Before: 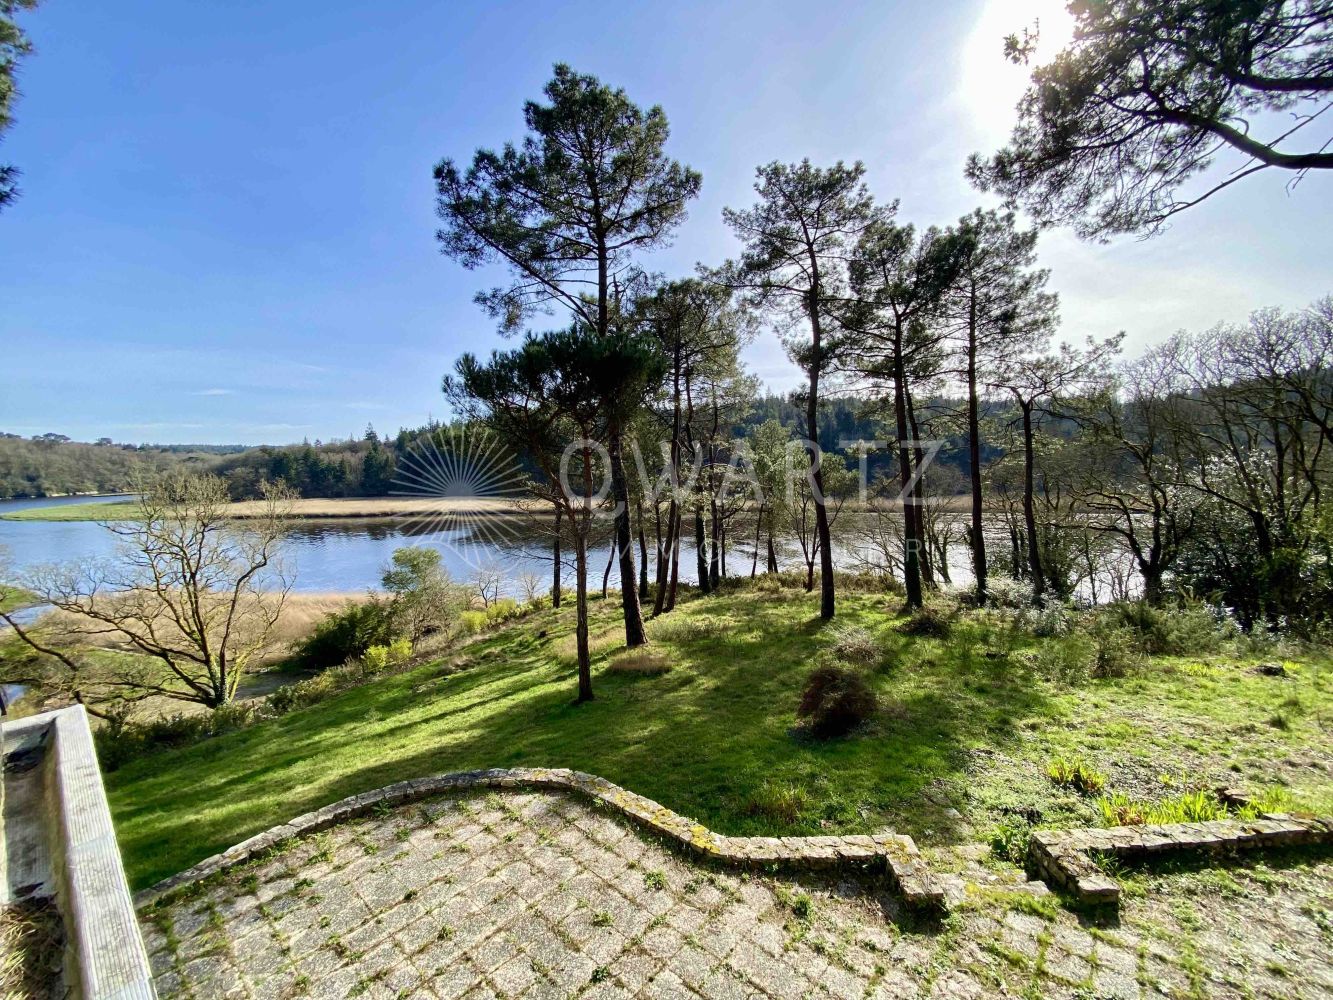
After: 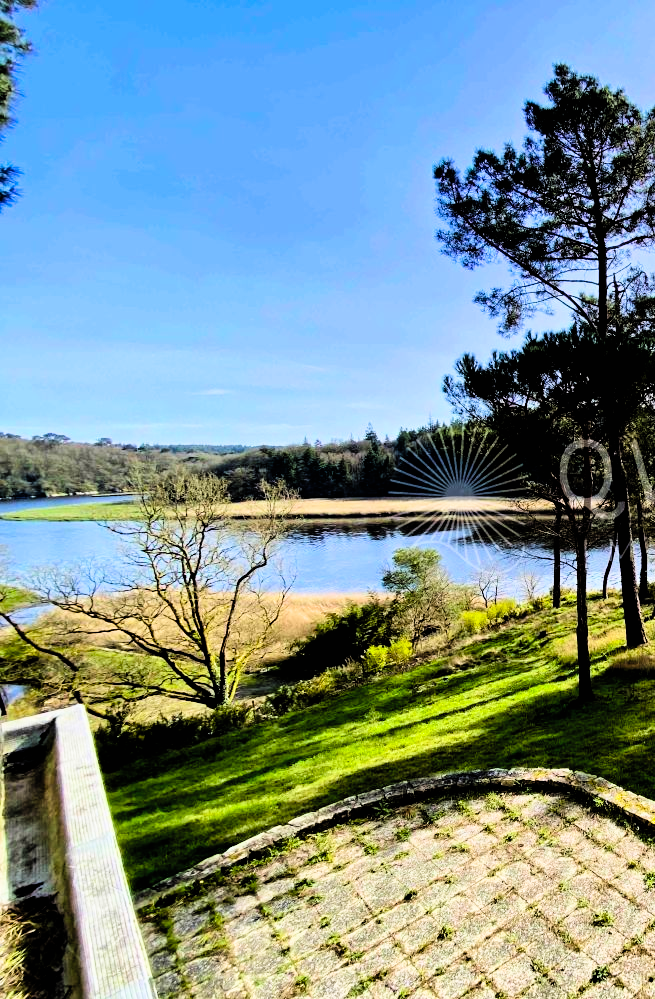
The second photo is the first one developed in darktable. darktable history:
crop and rotate: left 0%, top 0%, right 50.845%
filmic rgb: black relative exposure -4 EV, white relative exposure 3 EV, hardness 3.02, contrast 1.5
contrast brightness saturation: contrast 0.07, brightness 0.08, saturation 0.18
color balance: lift [1, 1.001, 0.999, 1.001], gamma [1, 1.004, 1.007, 0.993], gain [1, 0.991, 0.987, 1.013], contrast 10%, output saturation 120%
velvia: strength 6%
